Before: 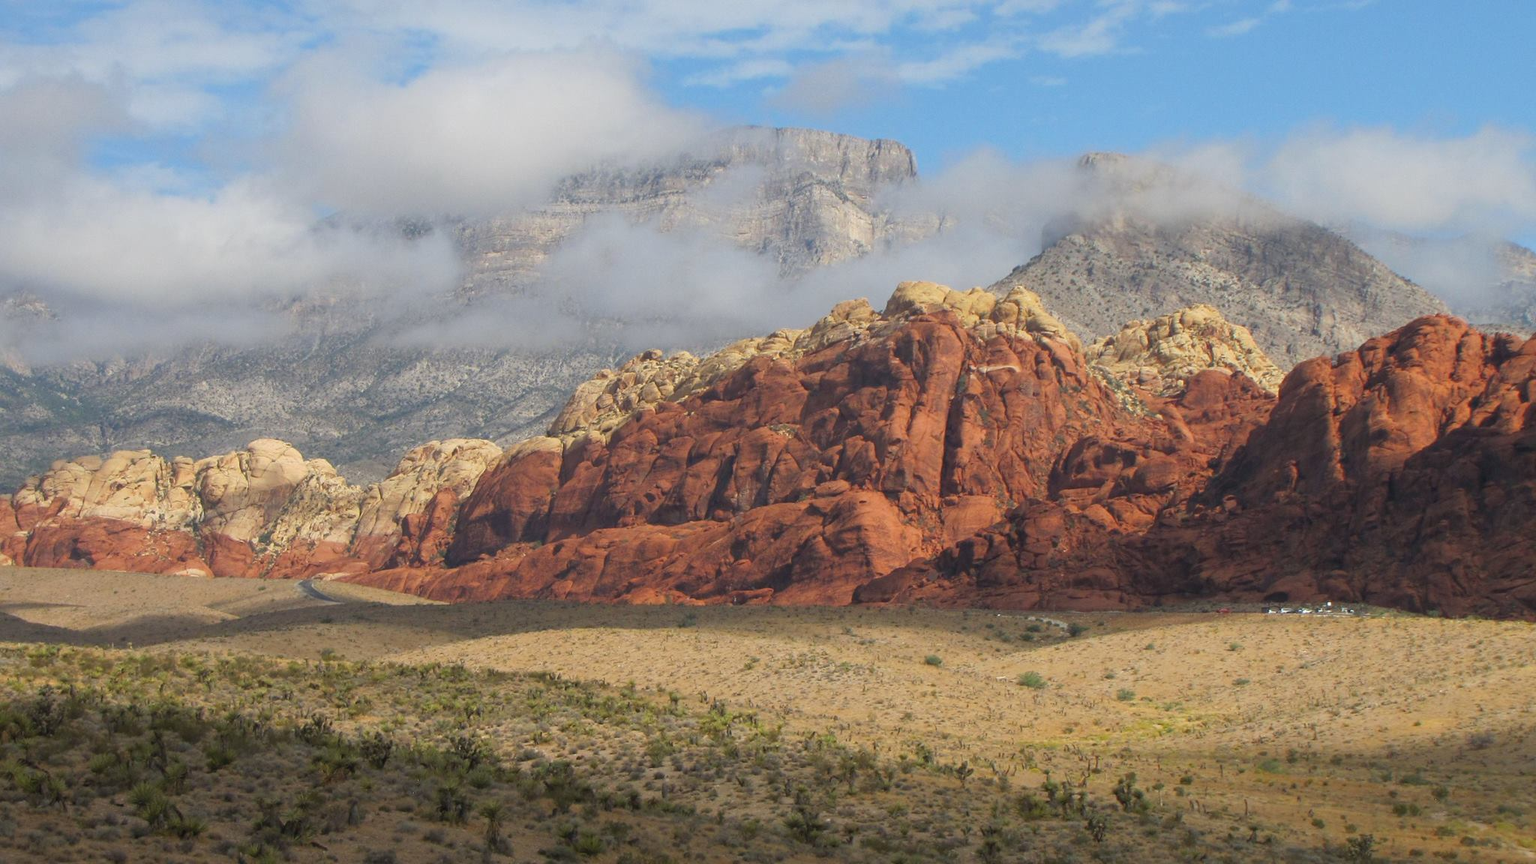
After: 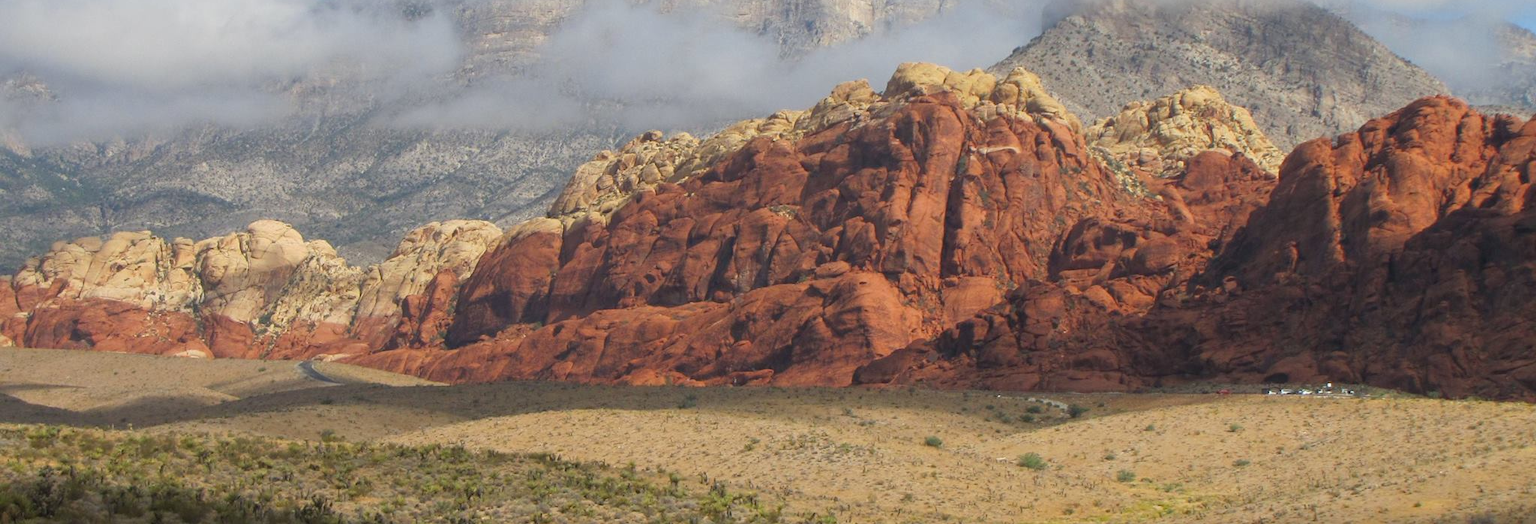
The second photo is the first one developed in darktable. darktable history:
crop and rotate: top 25.357%, bottom 13.942%
